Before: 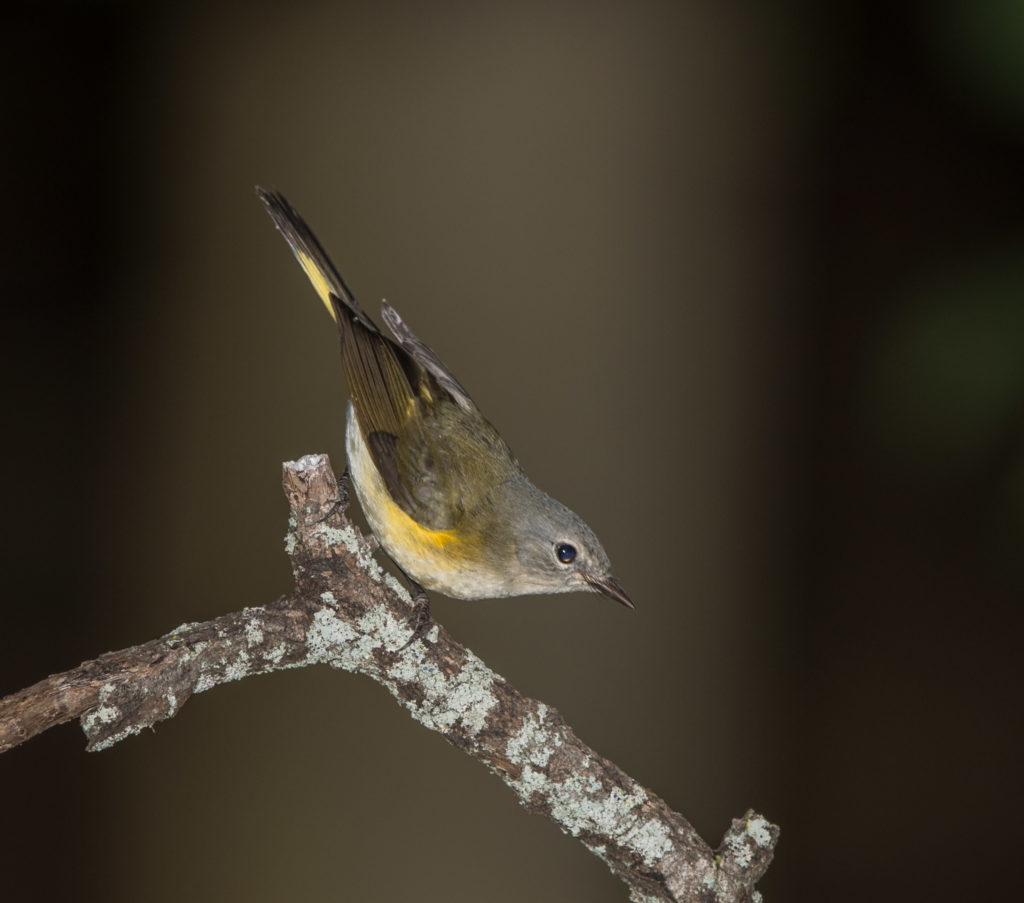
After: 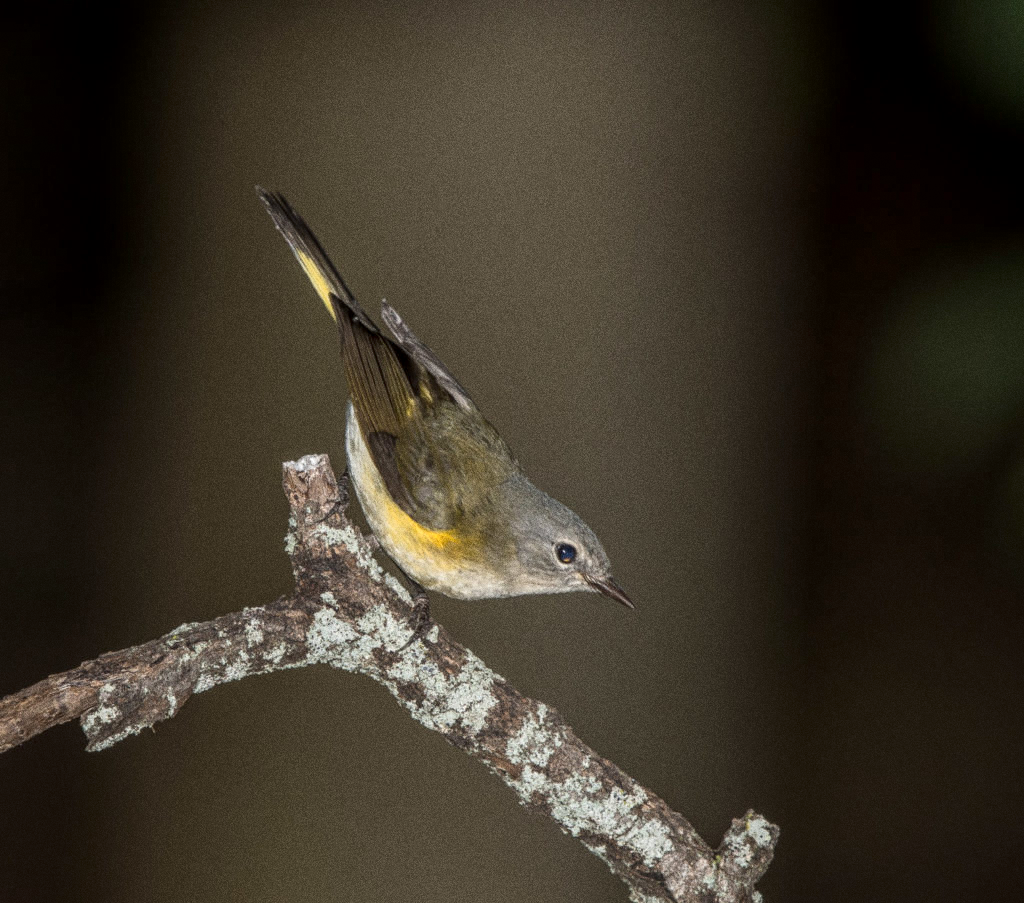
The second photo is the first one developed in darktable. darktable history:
grain: coarseness 0.09 ISO, strength 40%
local contrast: detail 130%
